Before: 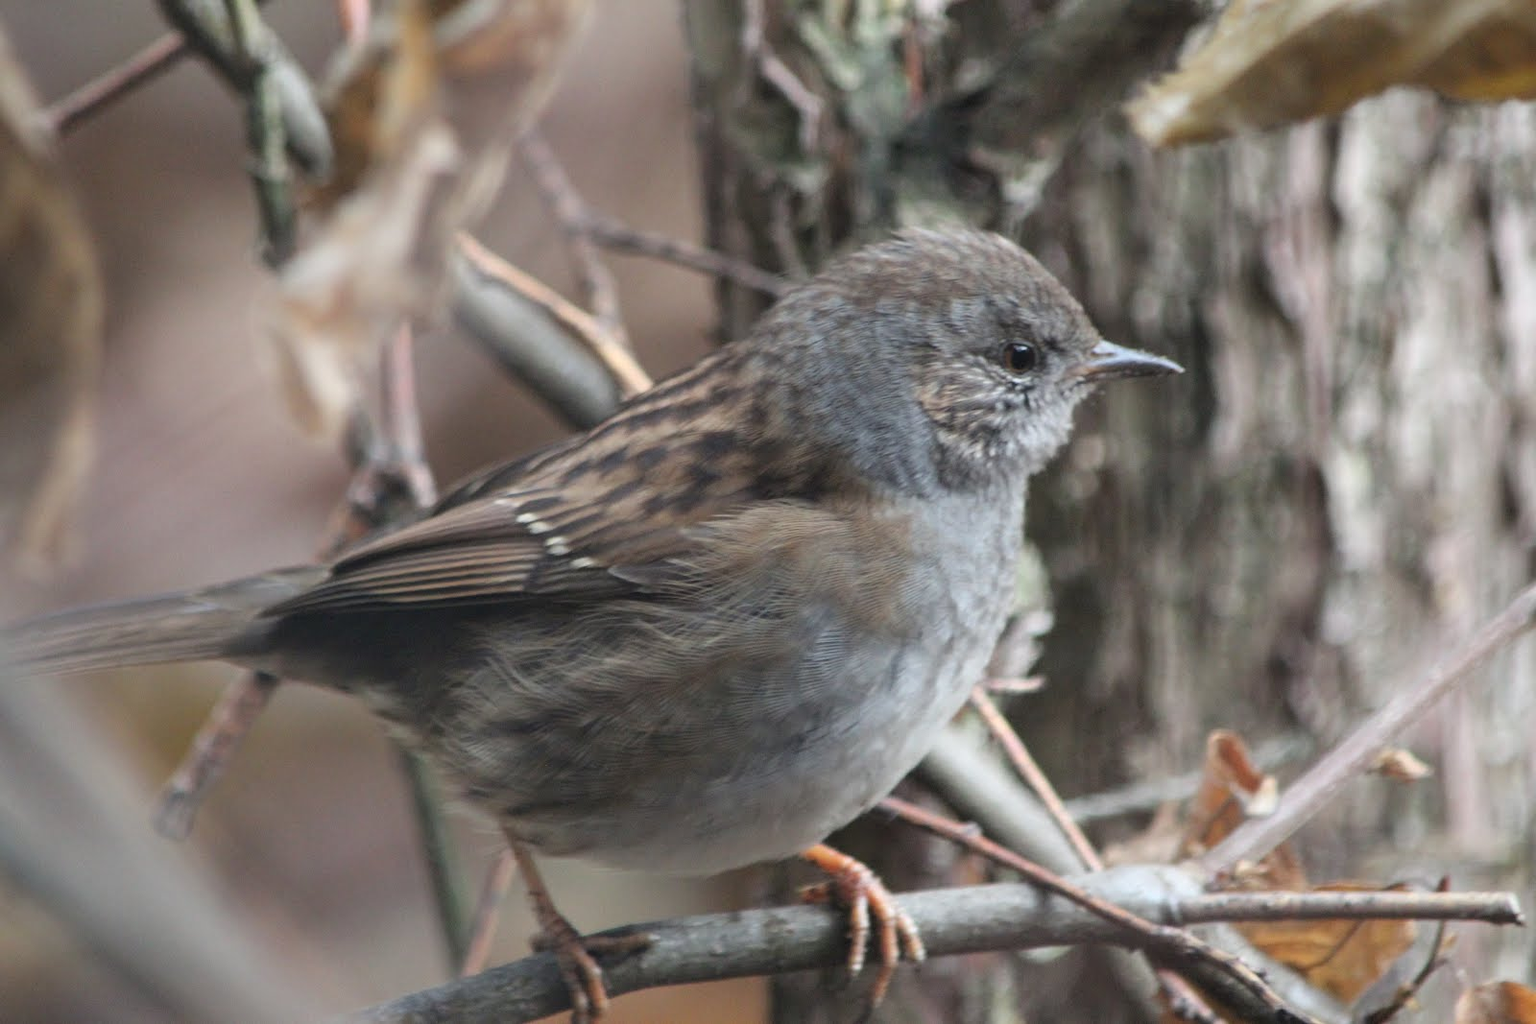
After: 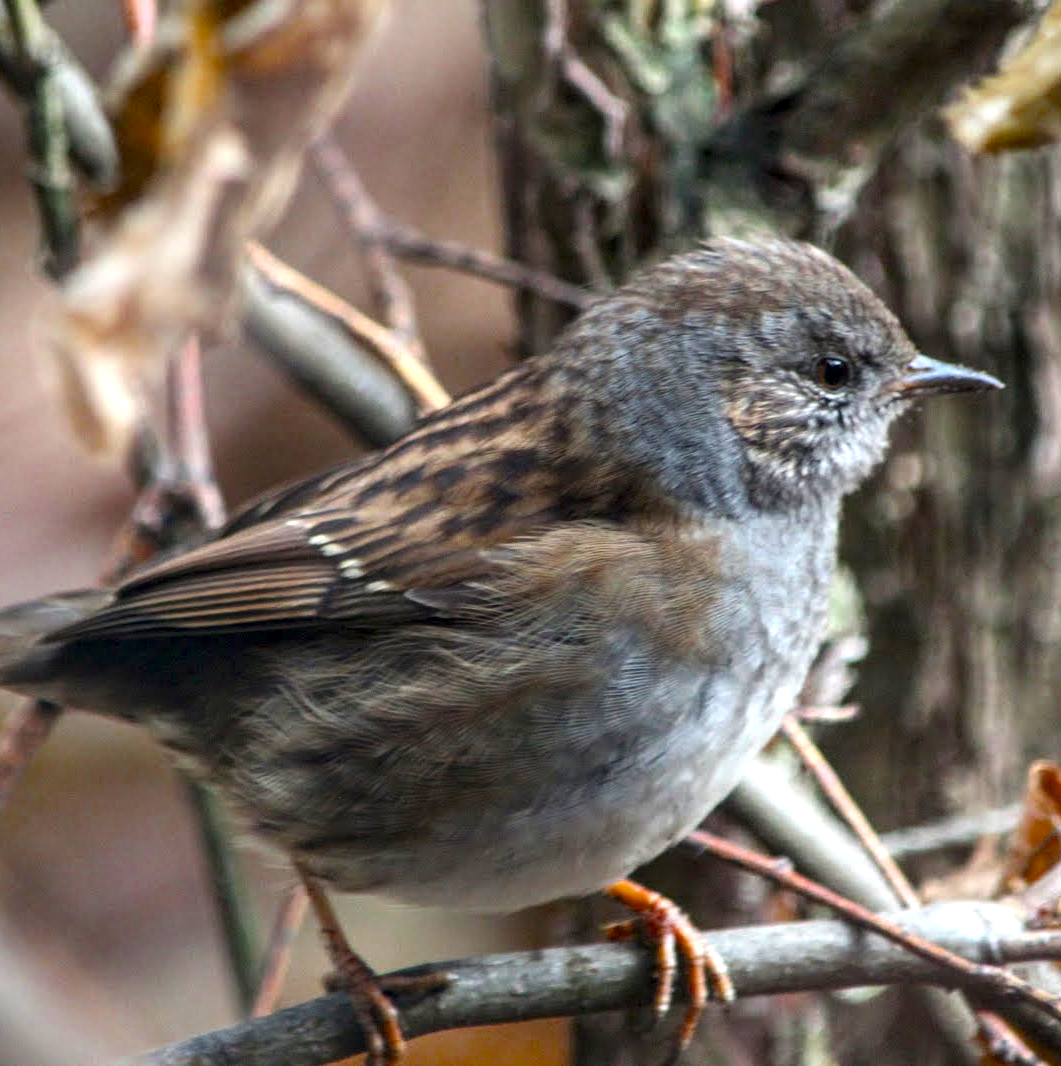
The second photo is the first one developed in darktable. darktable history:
crop and rotate: left 14.325%, right 19.306%
local contrast: detail 144%
color balance rgb: linear chroma grading › global chroma 24.997%, perceptual saturation grading › global saturation 30.174%, perceptual brilliance grading › global brilliance 15.527%, perceptual brilliance grading › shadows -34.452%, saturation formula JzAzBz (2021)
